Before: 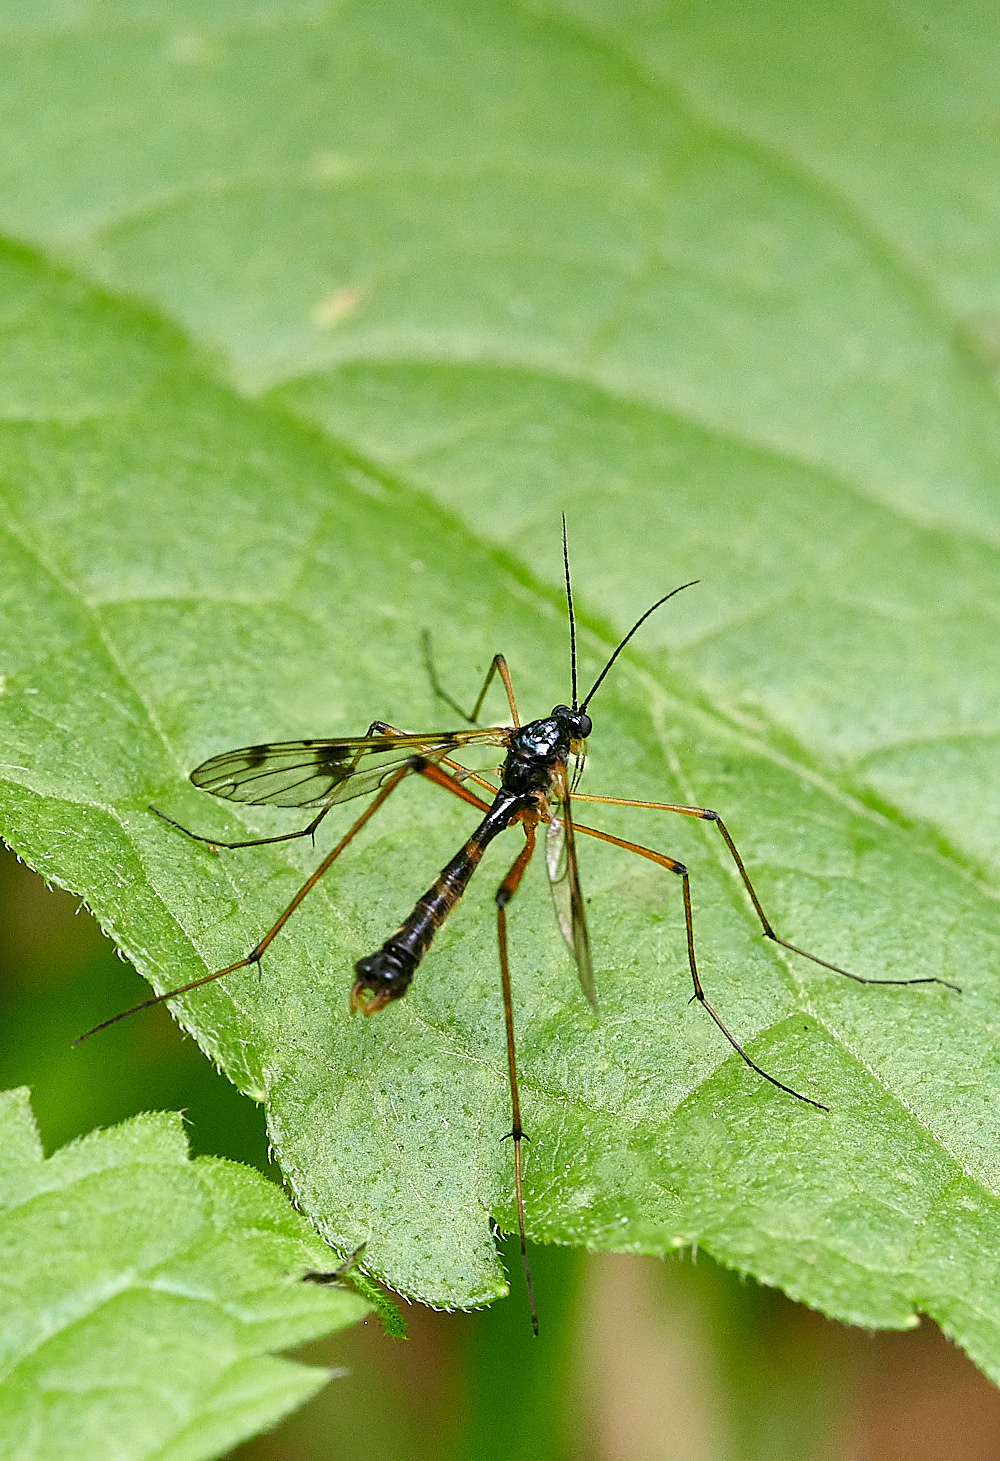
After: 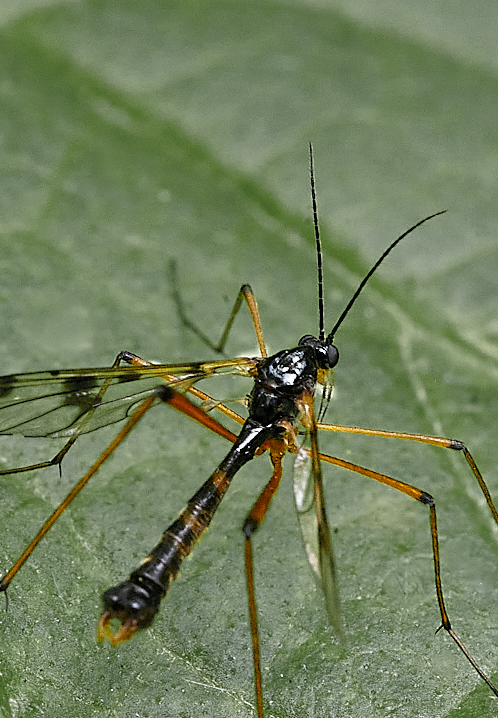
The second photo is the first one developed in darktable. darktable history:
crop: left 25.305%, top 25.375%, right 24.886%, bottom 25.43%
color zones: curves: ch0 [(0.035, 0.242) (0.25, 0.5) (0.384, 0.214) (0.488, 0.255) (0.75, 0.5)]; ch1 [(0.063, 0.379) (0.25, 0.5) (0.354, 0.201) (0.489, 0.085) (0.729, 0.271)]; ch2 [(0.25, 0.5) (0.38, 0.517) (0.442, 0.51) (0.735, 0.456)]
